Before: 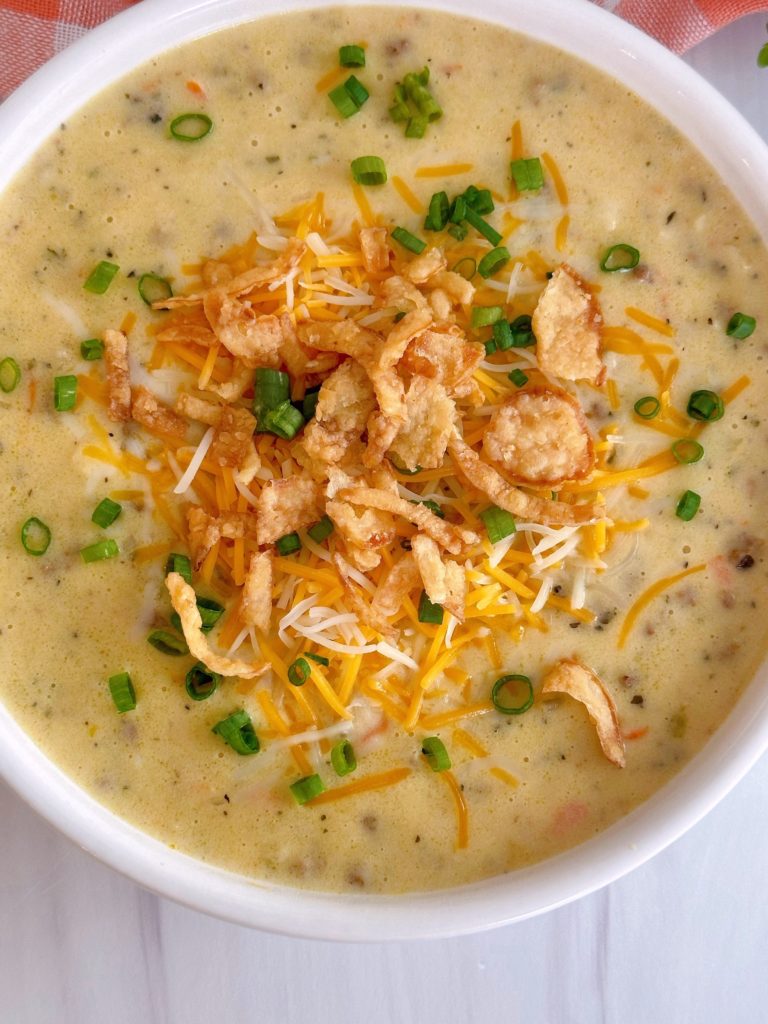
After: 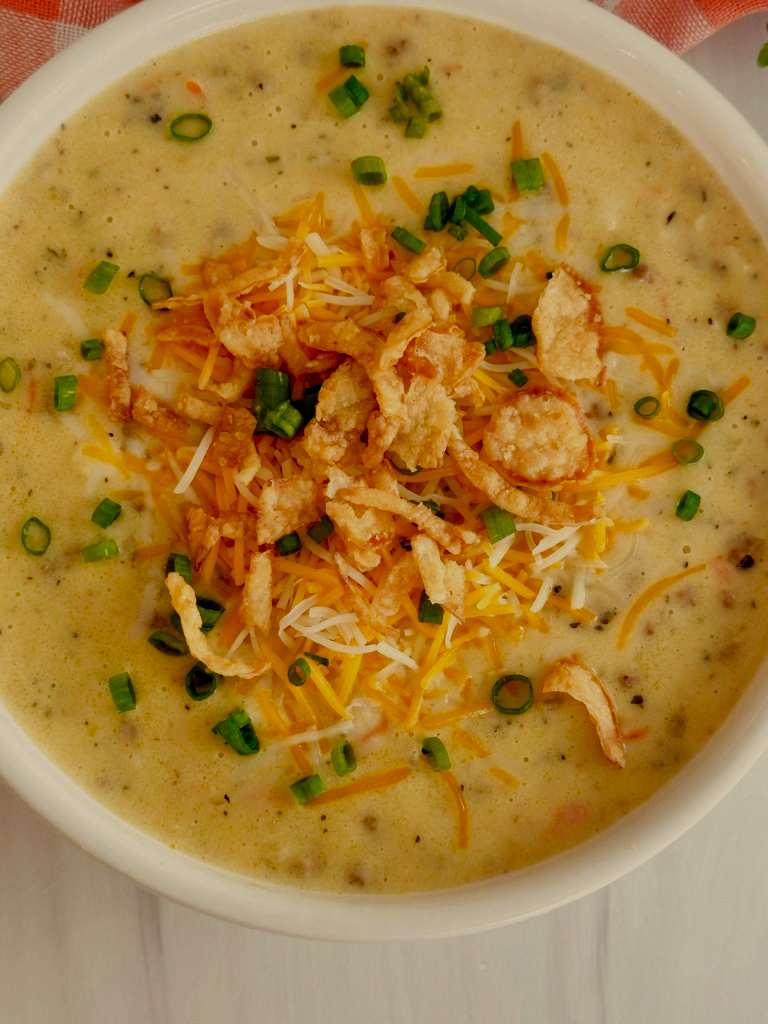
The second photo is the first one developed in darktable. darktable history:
white balance: red 1.08, blue 0.791
filmic rgb: middle gray luminance 29%, black relative exposure -10.3 EV, white relative exposure 5.5 EV, threshold 6 EV, target black luminance 0%, hardness 3.95, latitude 2.04%, contrast 1.132, highlights saturation mix 5%, shadows ↔ highlights balance 15.11%, add noise in highlights 0, preserve chrominance no, color science v3 (2019), use custom middle-gray values true, iterations of high-quality reconstruction 0, contrast in highlights soft, enable highlight reconstruction true
